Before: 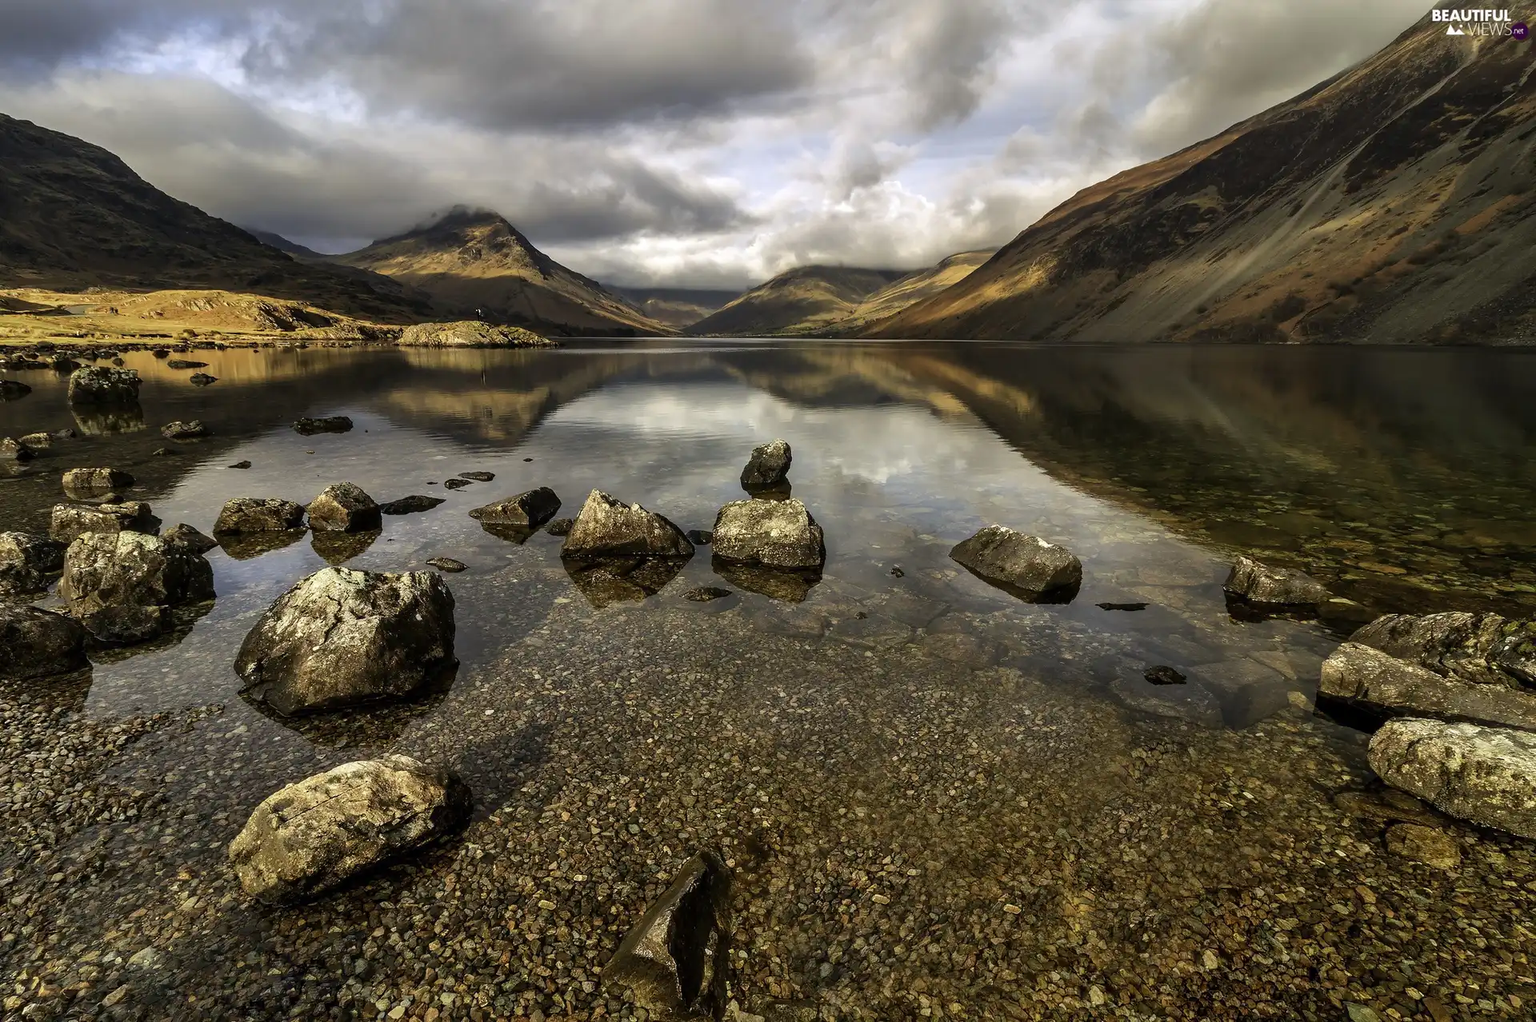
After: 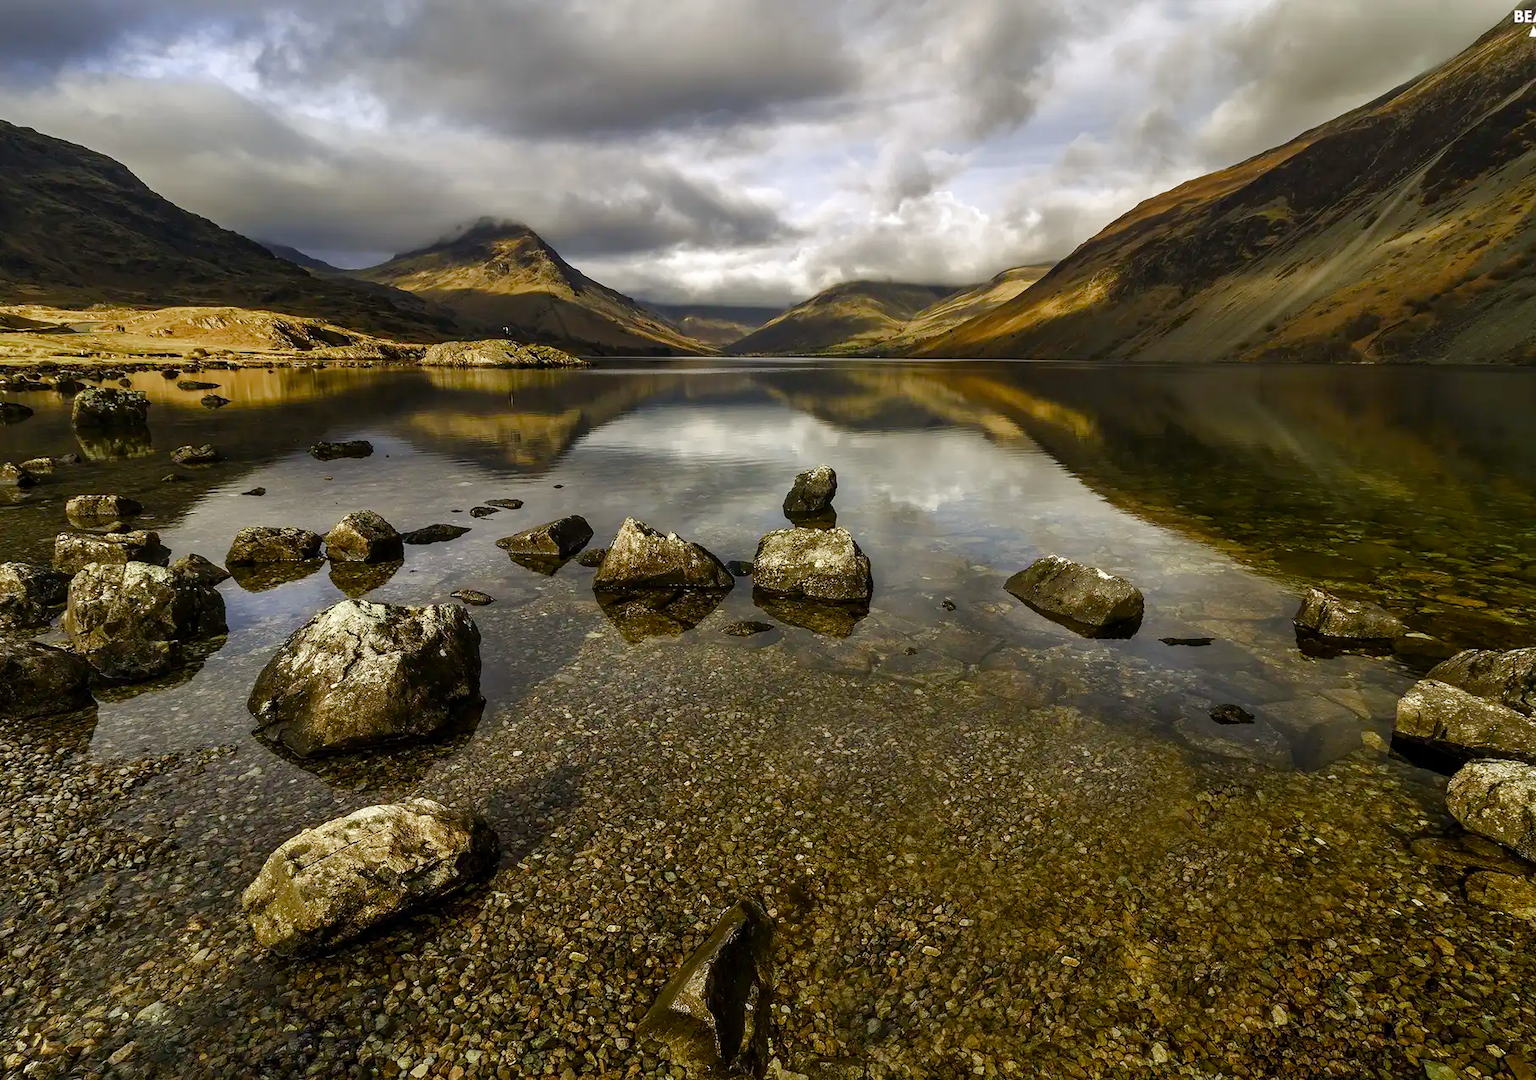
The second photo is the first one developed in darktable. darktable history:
crop and rotate: left 0%, right 5.381%
color balance rgb: perceptual saturation grading › global saturation 0.11%, perceptual saturation grading › highlights -28.995%, perceptual saturation grading › mid-tones 29.882%, perceptual saturation grading › shadows 58.989%, global vibrance 14.685%
